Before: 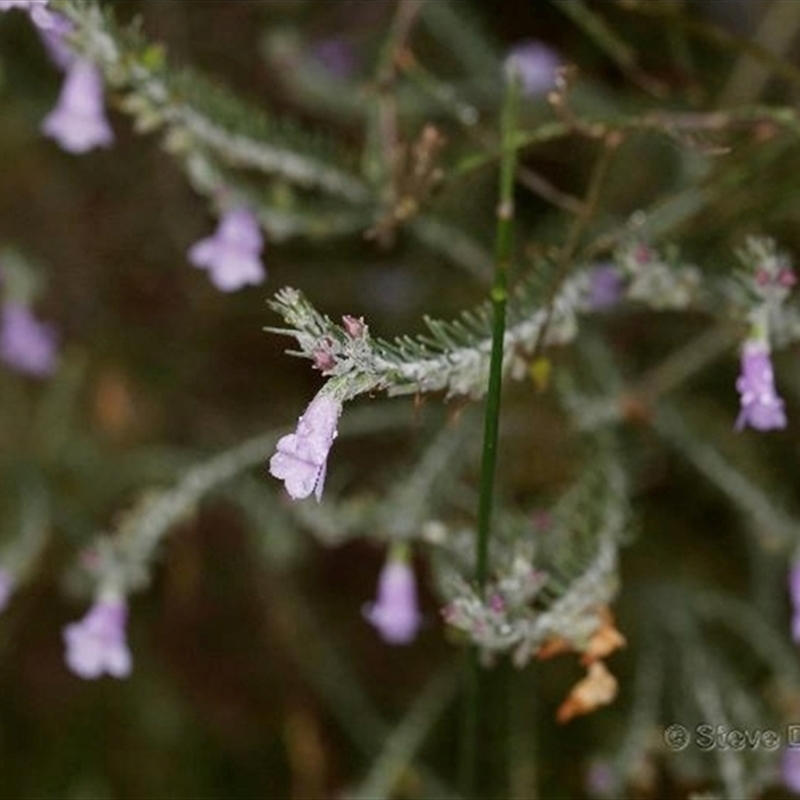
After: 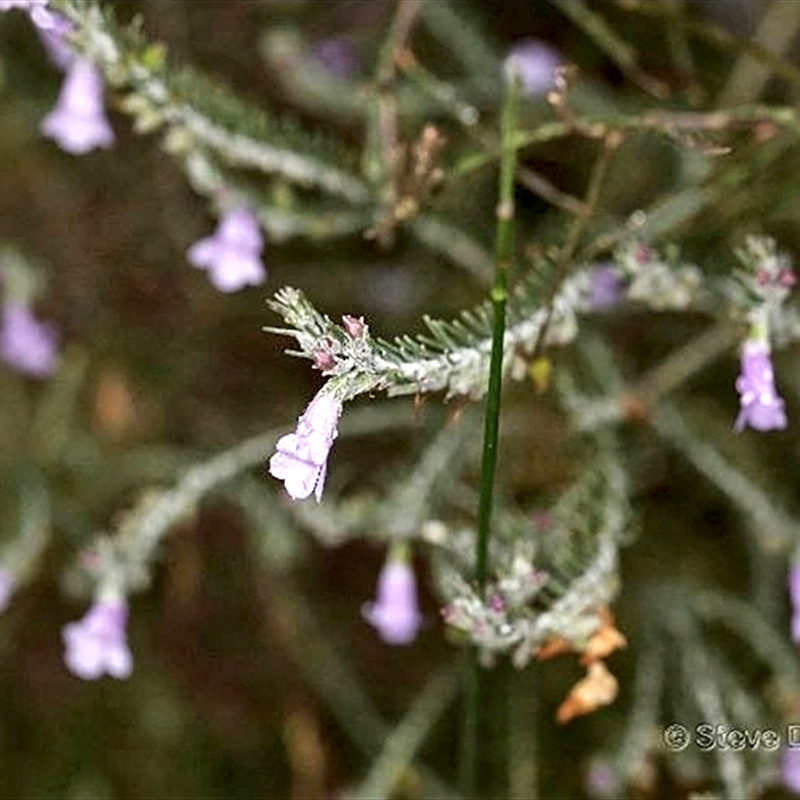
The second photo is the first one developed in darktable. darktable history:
exposure: black level correction 0, exposure 0.688 EV, compensate exposure bias true, compensate highlight preservation false
local contrast: mode bilateral grid, contrast 20, coarseness 18, detail 163%, midtone range 0.2
sharpen: on, module defaults
